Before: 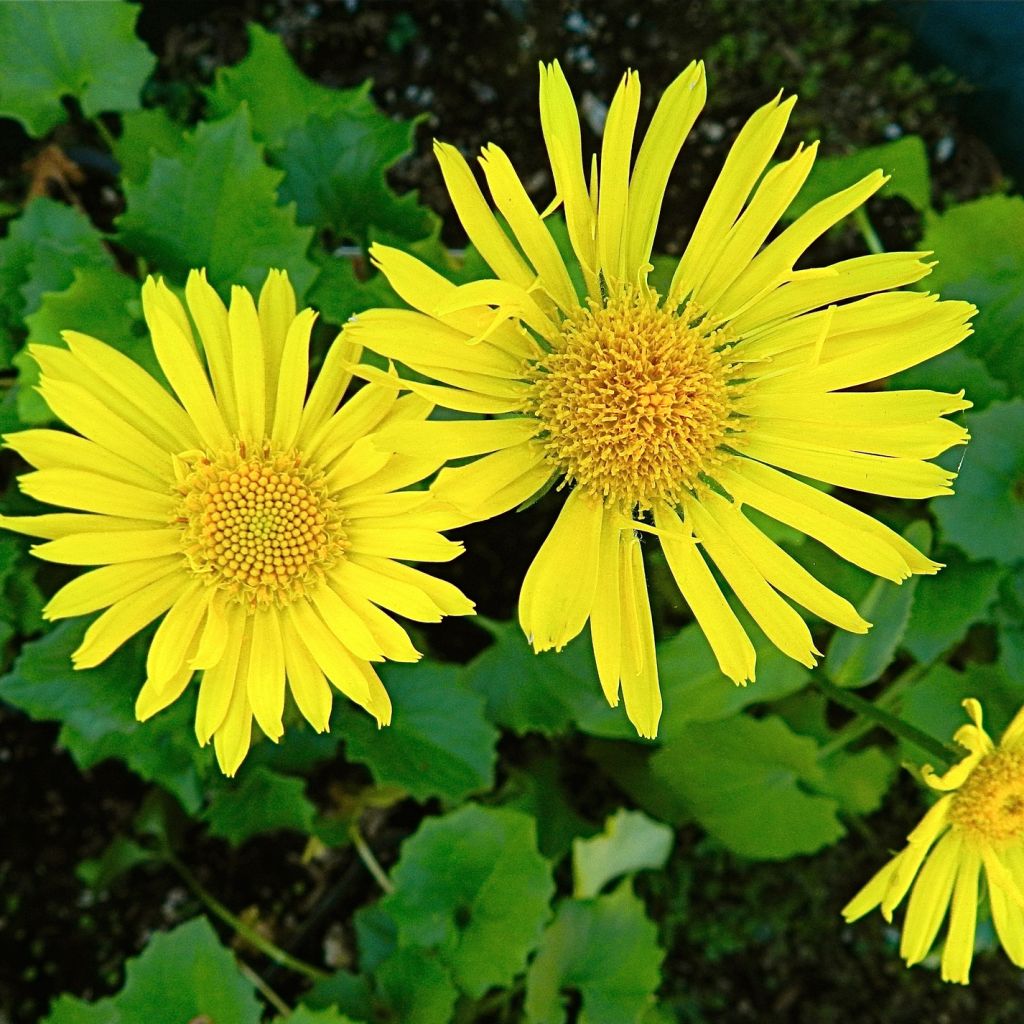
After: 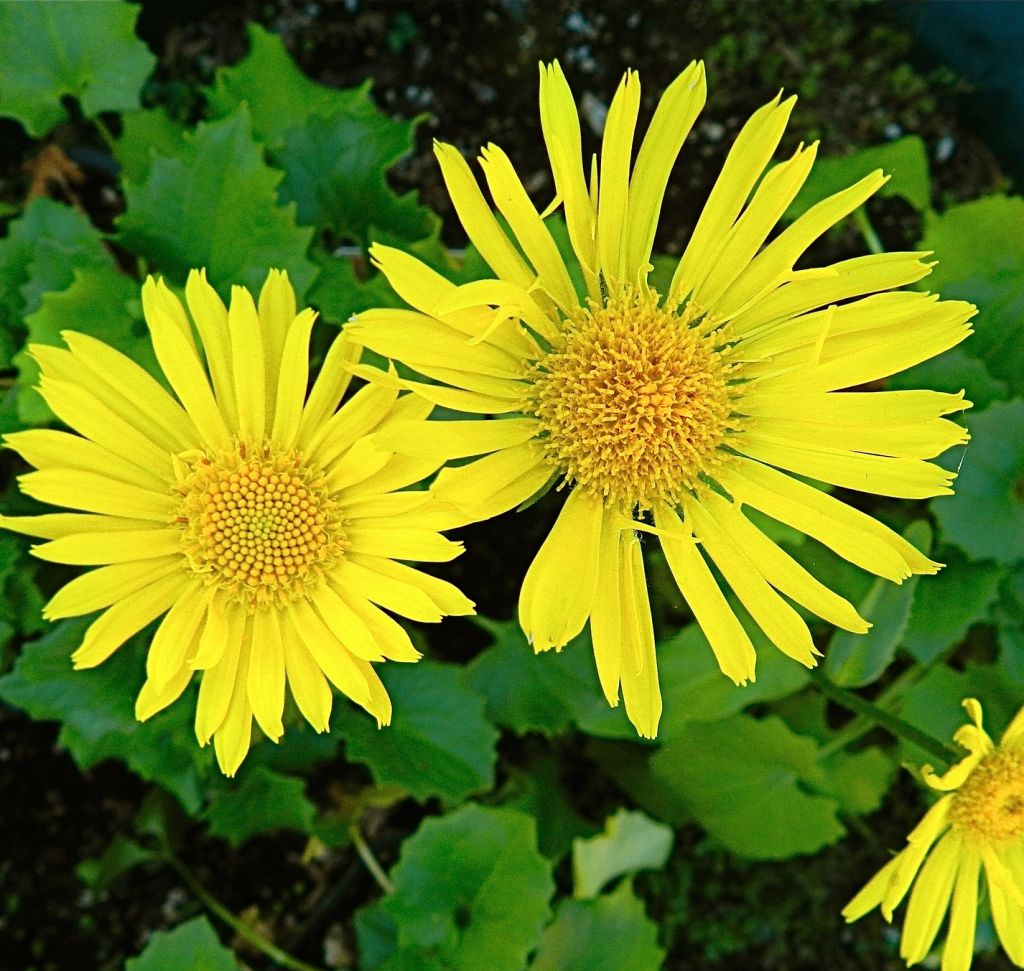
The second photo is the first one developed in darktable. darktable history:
crop and rotate: top 0.002%, bottom 5.168%
